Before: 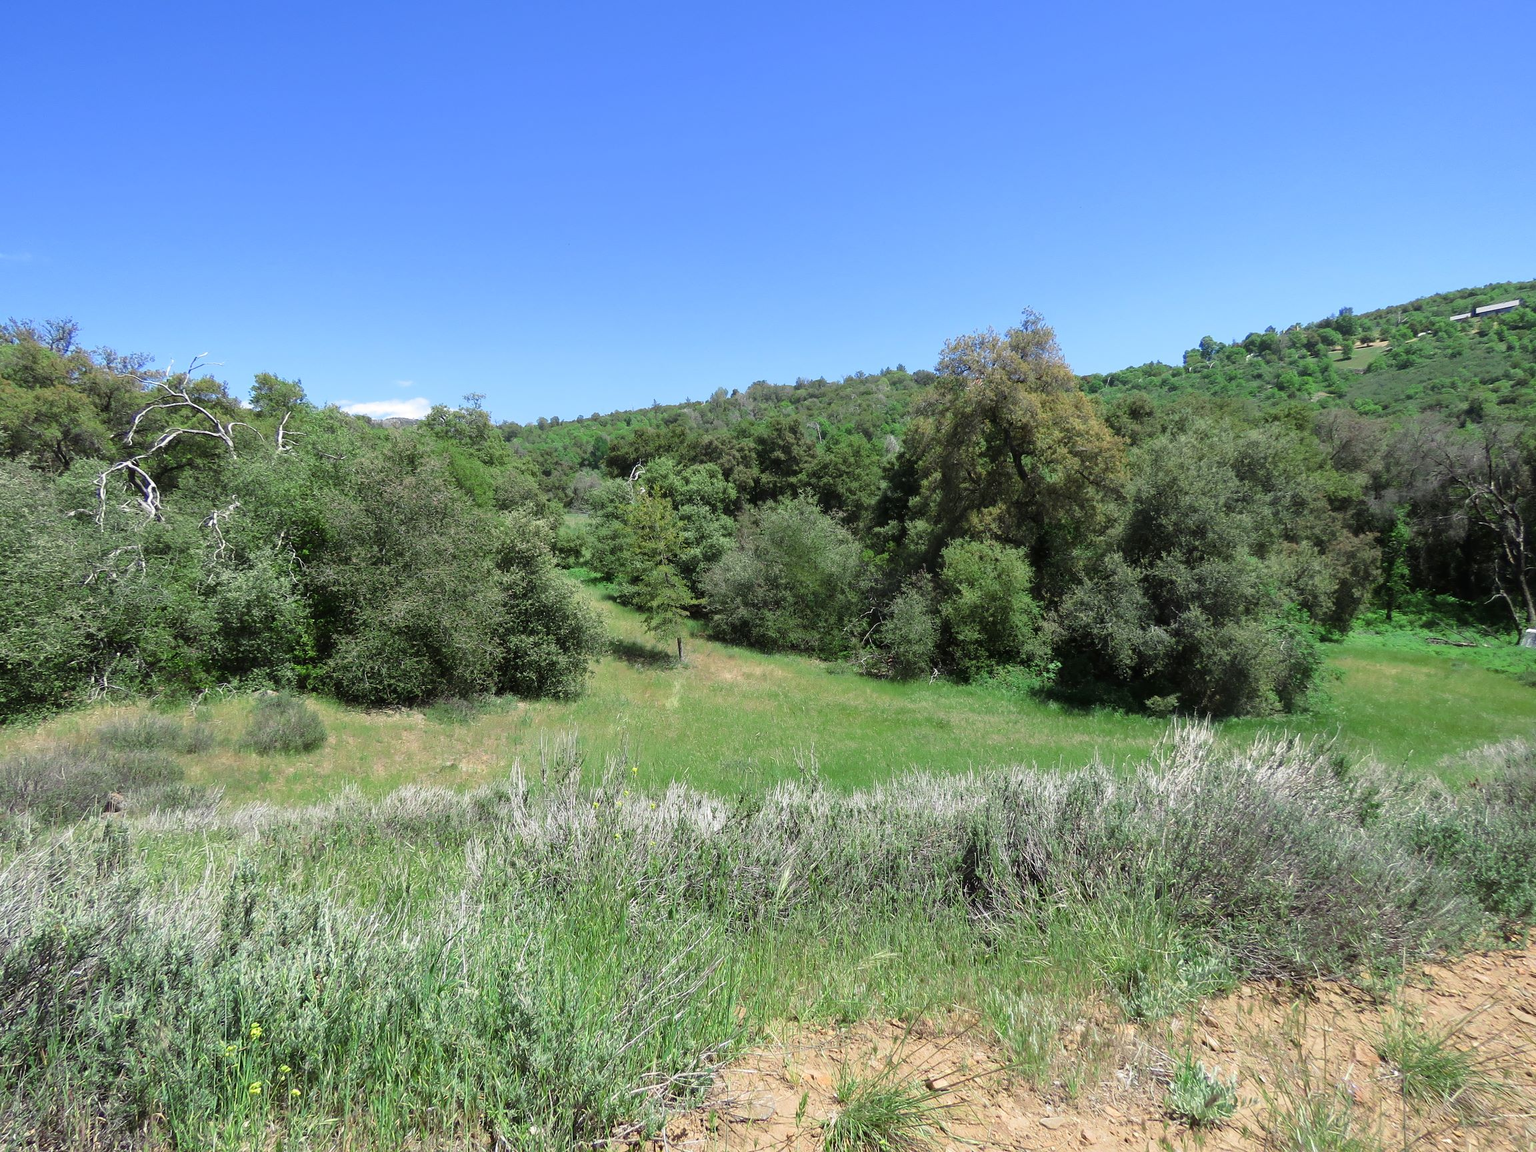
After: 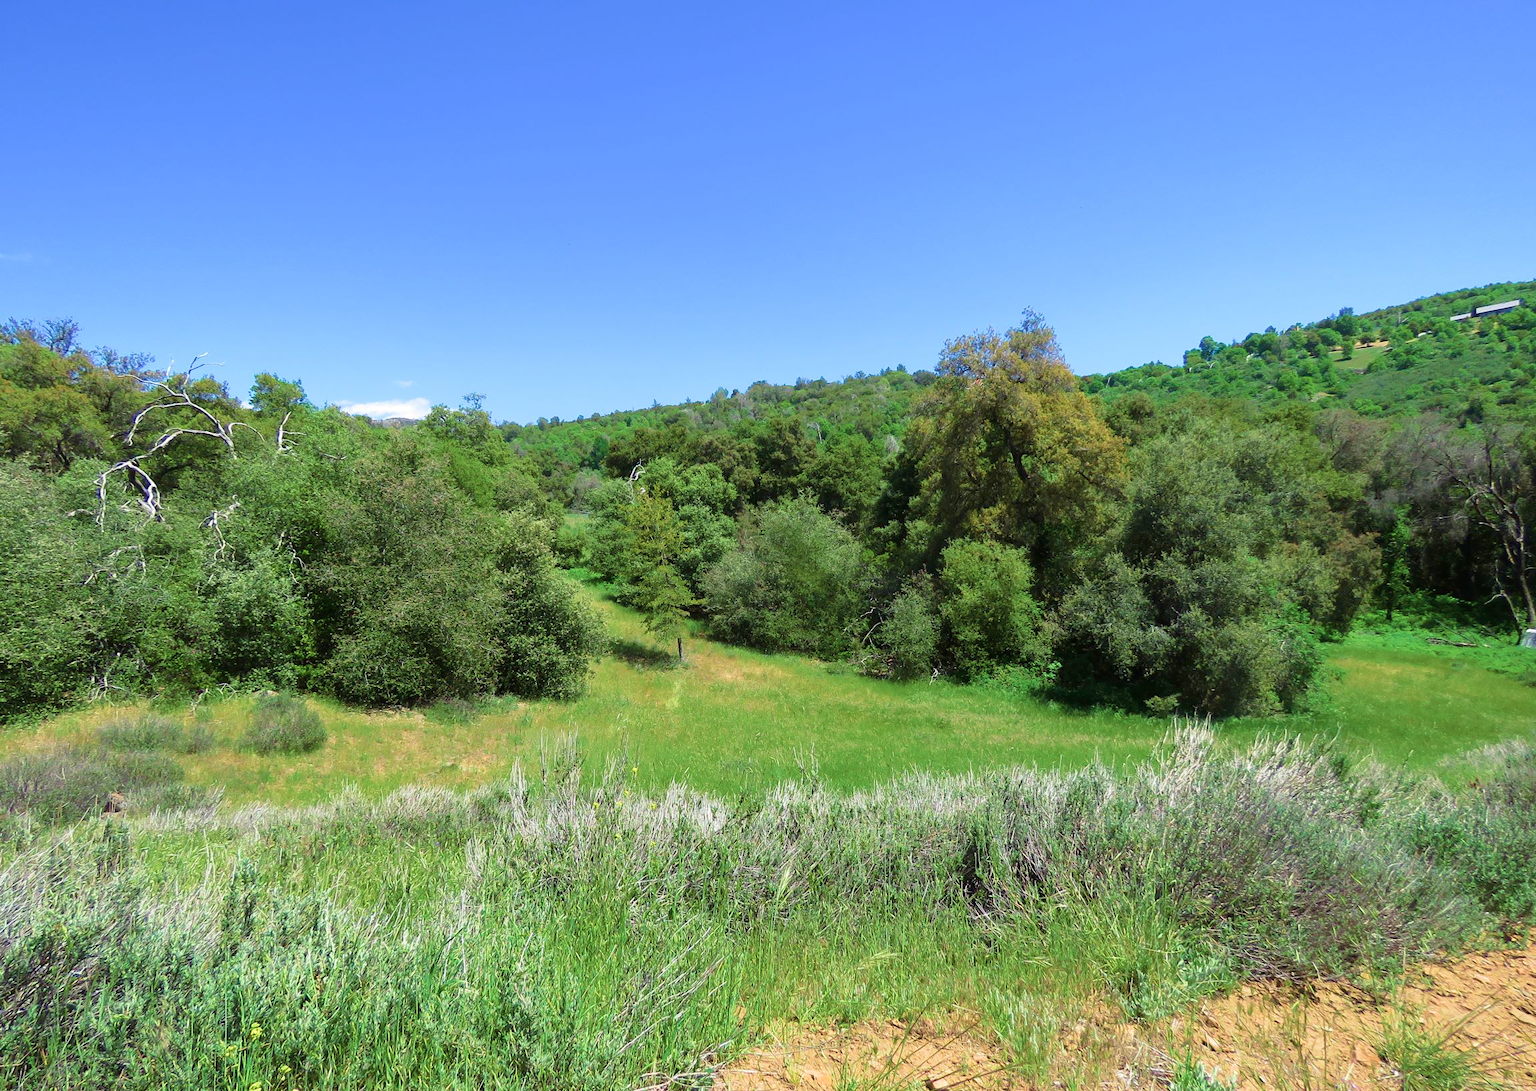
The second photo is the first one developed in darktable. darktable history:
crop and rotate: top 0.009%, bottom 5.214%
velvia: strength 73.43%
